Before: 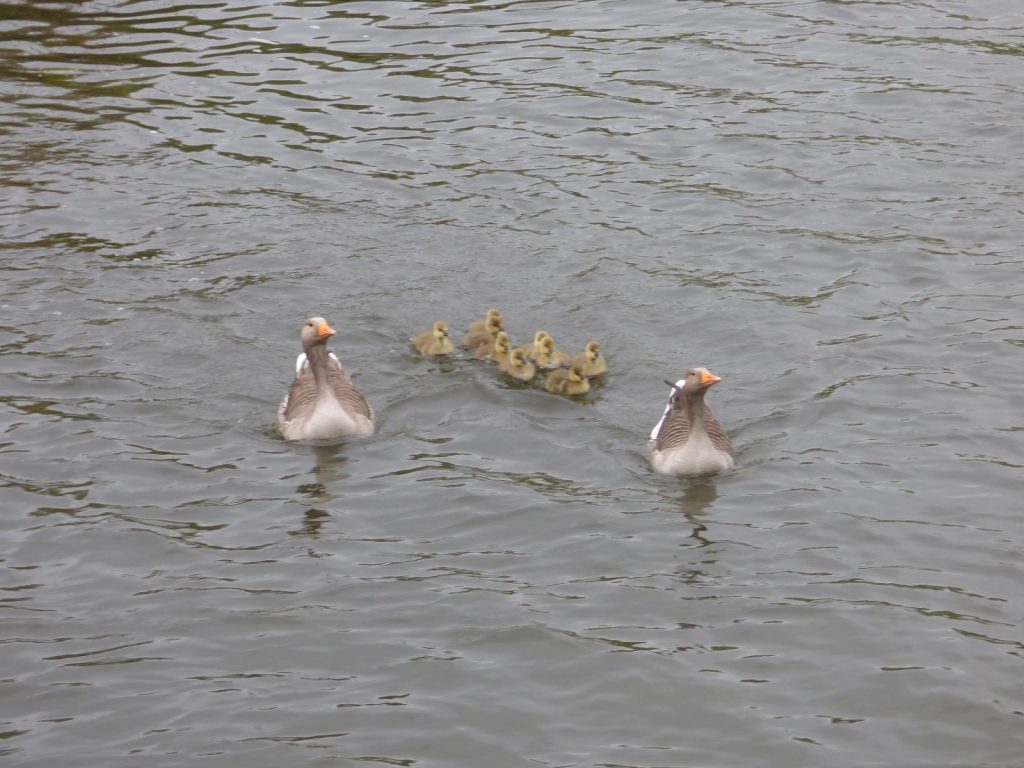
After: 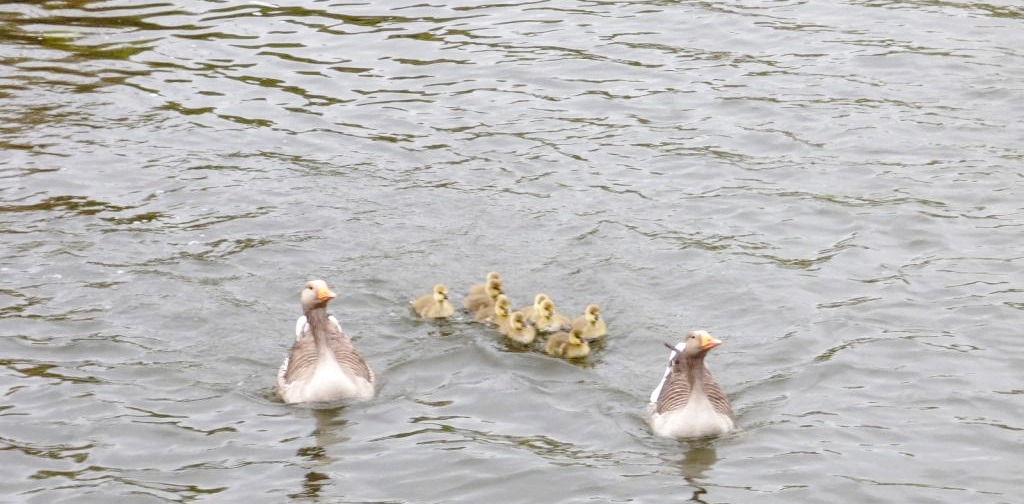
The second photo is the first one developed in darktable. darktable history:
crop and rotate: top 4.848%, bottom 29.503%
local contrast: on, module defaults
base curve: curves: ch0 [(0, 0) (0.028, 0.03) (0.121, 0.232) (0.46, 0.748) (0.859, 0.968) (1, 1)], preserve colors none
